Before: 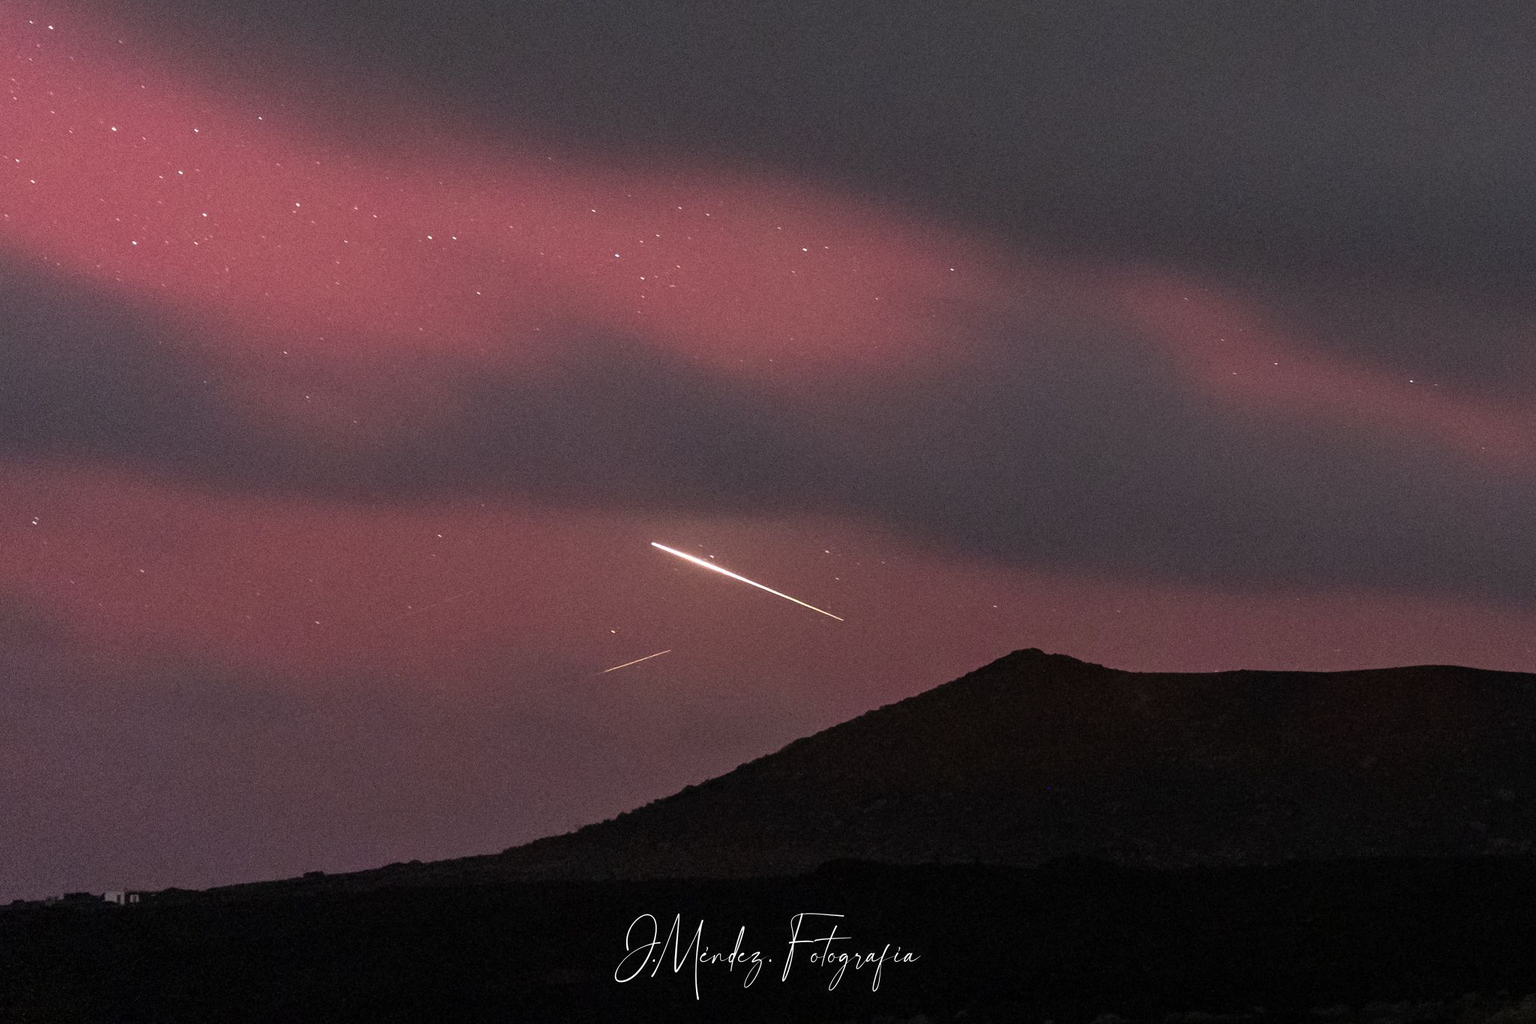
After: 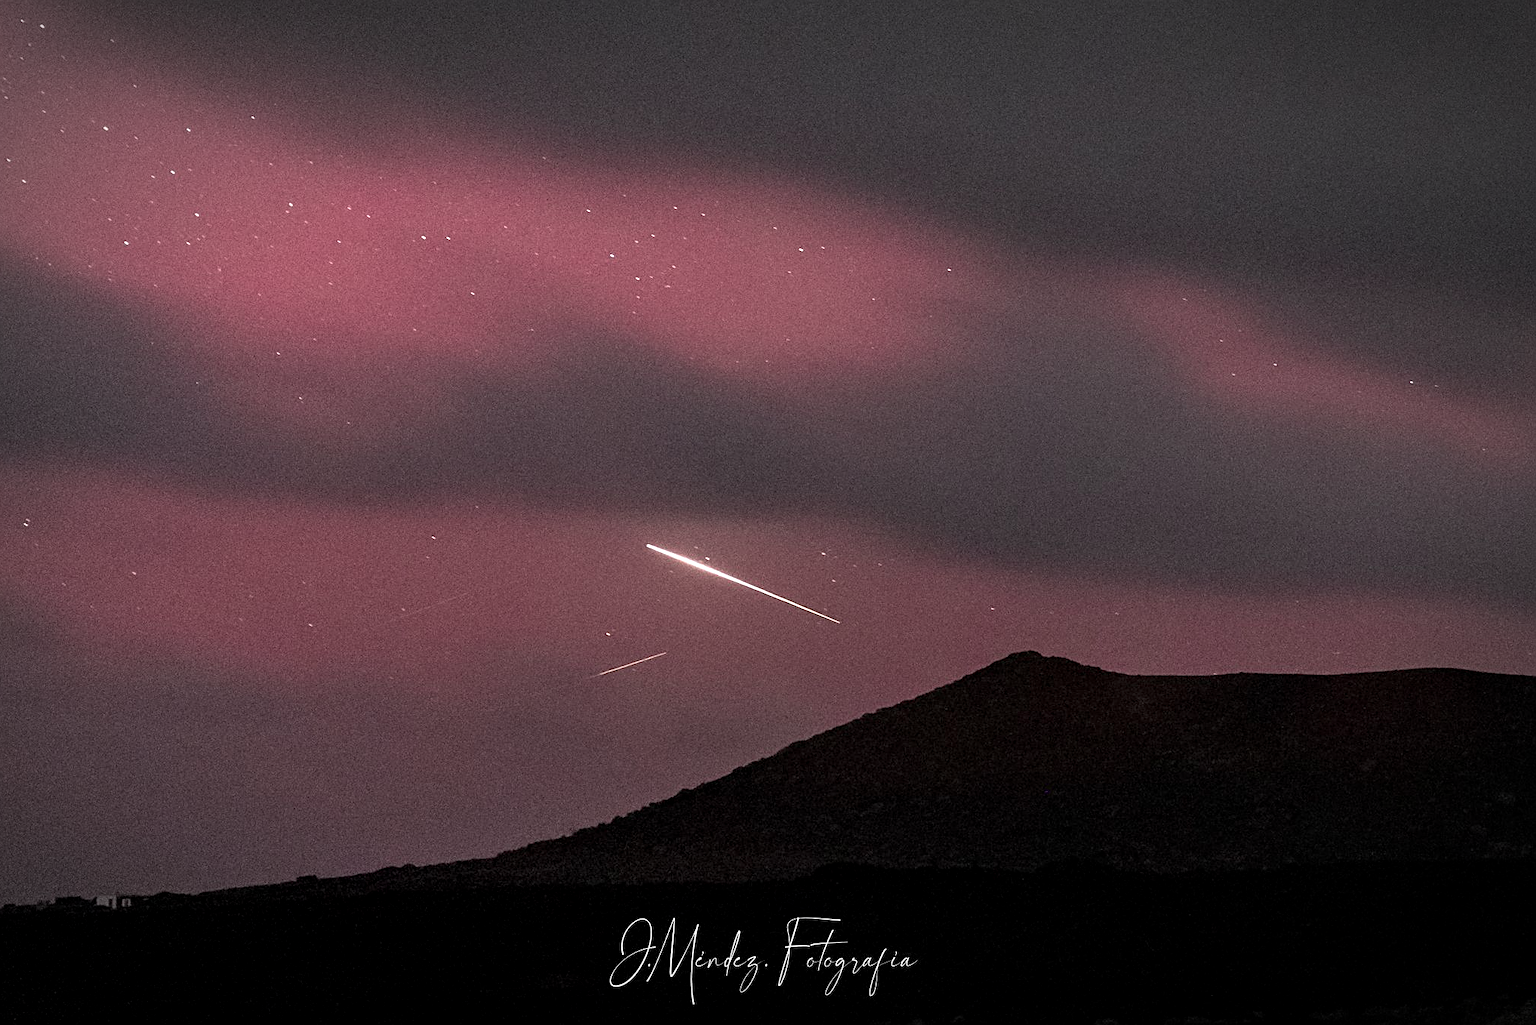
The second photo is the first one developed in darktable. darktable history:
crop and rotate: left 0.614%, top 0.179%, bottom 0.309%
sharpen: on, module defaults
vignetting: automatic ratio true
color contrast: blue-yellow contrast 0.62
local contrast: on, module defaults
